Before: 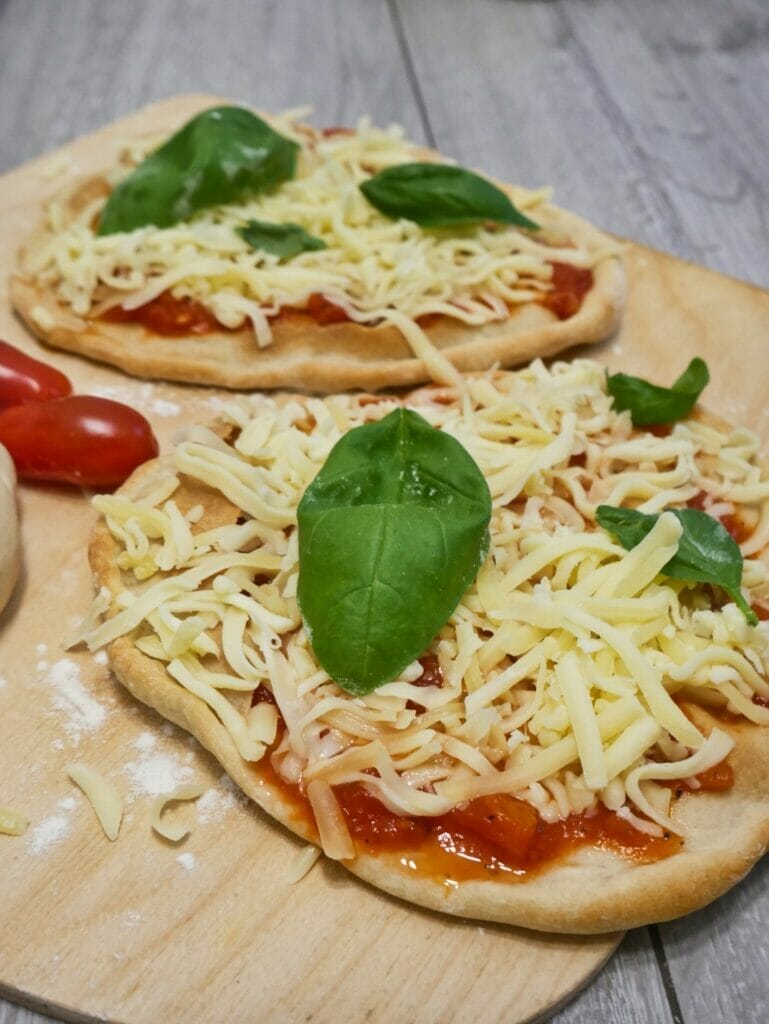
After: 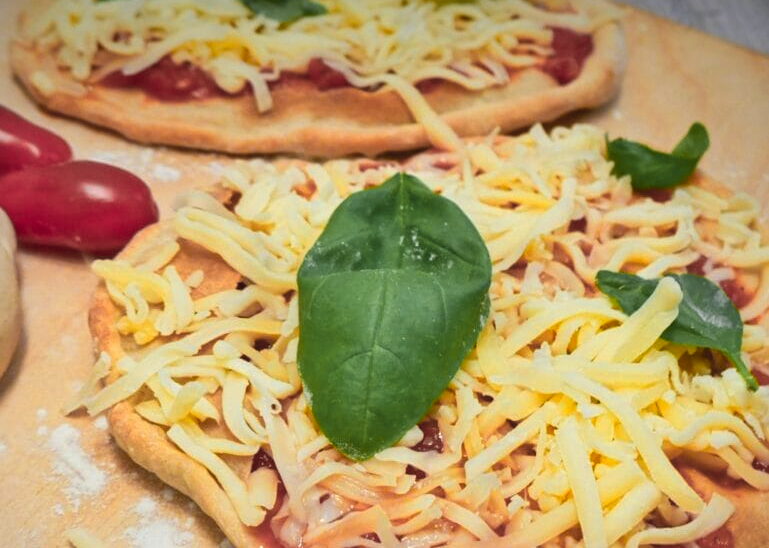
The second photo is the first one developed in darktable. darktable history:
crop and rotate: top 23.043%, bottom 23.437%
vignetting: fall-off start 97.52%, fall-off radius 100%, brightness -0.574, saturation 0, center (-0.027, 0.404), width/height ratio 1.368, unbound false
color zones: curves: ch0 [(0.257, 0.558) (0.75, 0.565)]; ch1 [(0.004, 0.857) (0.14, 0.416) (0.257, 0.695) (0.442, 0.032) (0.736, 0.266) (0.891, 0.741)]; ch2 [(0, 0.623) (0.112, 0.436) (0.271, 0.474) (0.516, 0.64) (0.743, 0.286)]
